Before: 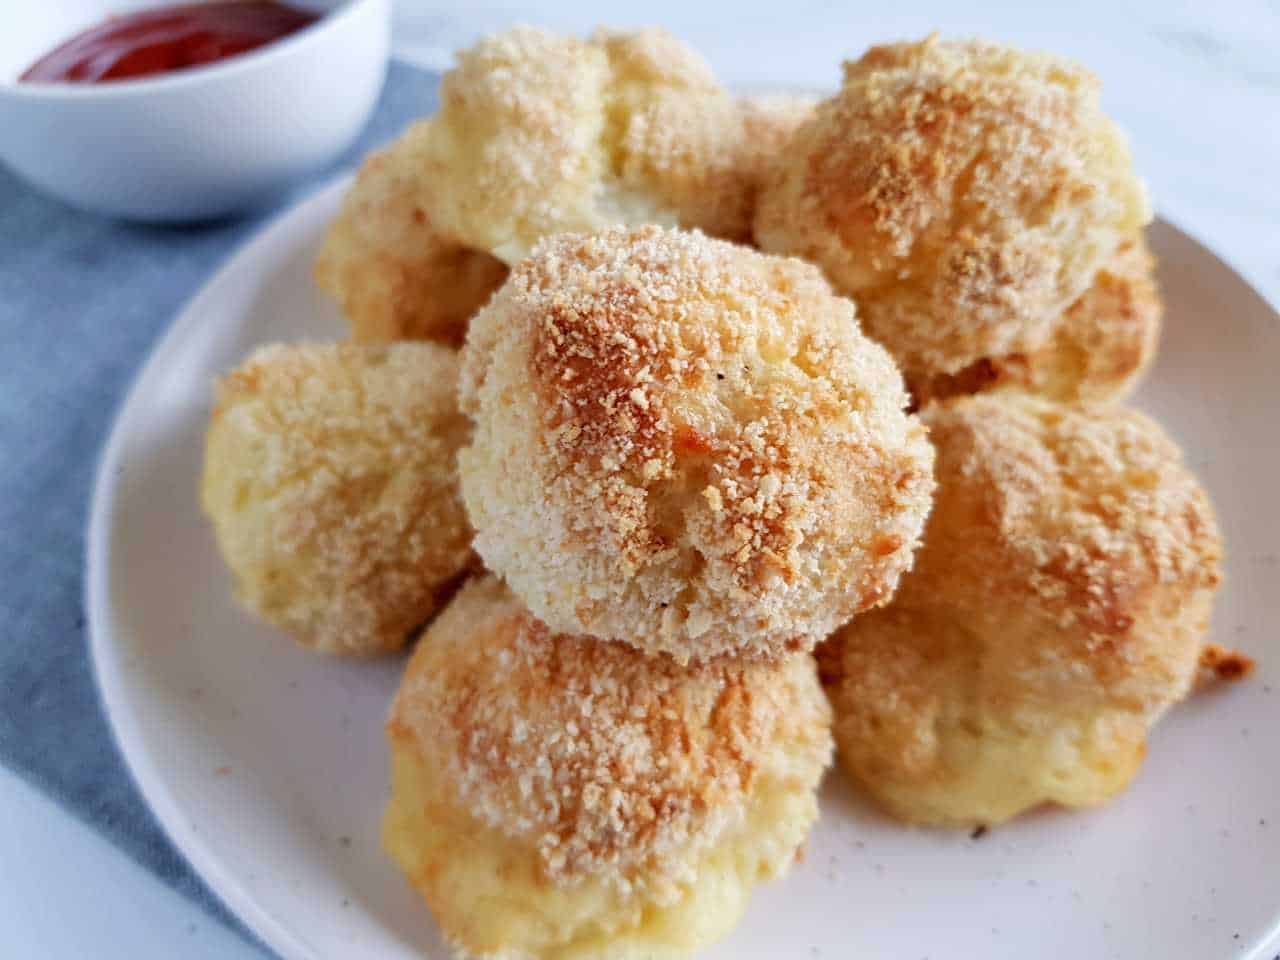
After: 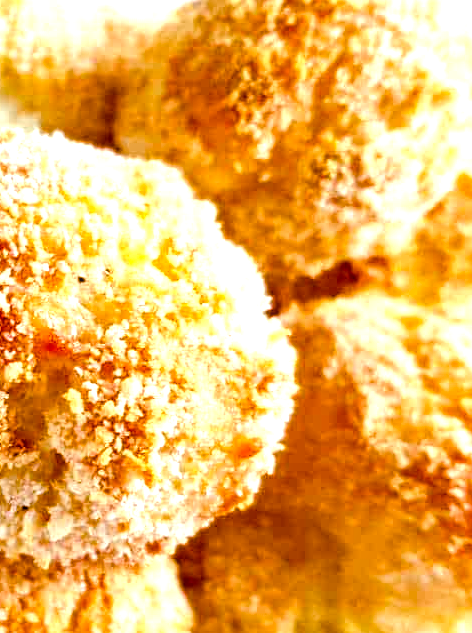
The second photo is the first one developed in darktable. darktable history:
crop and rotate: left 49.928%, top 10.11%, right 13.165%, bottom 23.873%
exposure: black level correction 0.001, exposure 1 EV, compensate highlight preservation false
local contrast: detail 130%
color balance rgb: perceptual saturation grading › global saturation 23.279%, perceptual saturation grading › highlights -24.196%, perceptual saturation grading › mid-tones 24.318%, perceptual saturation grading › shadows 39.977%, global vibrance 50.806%
